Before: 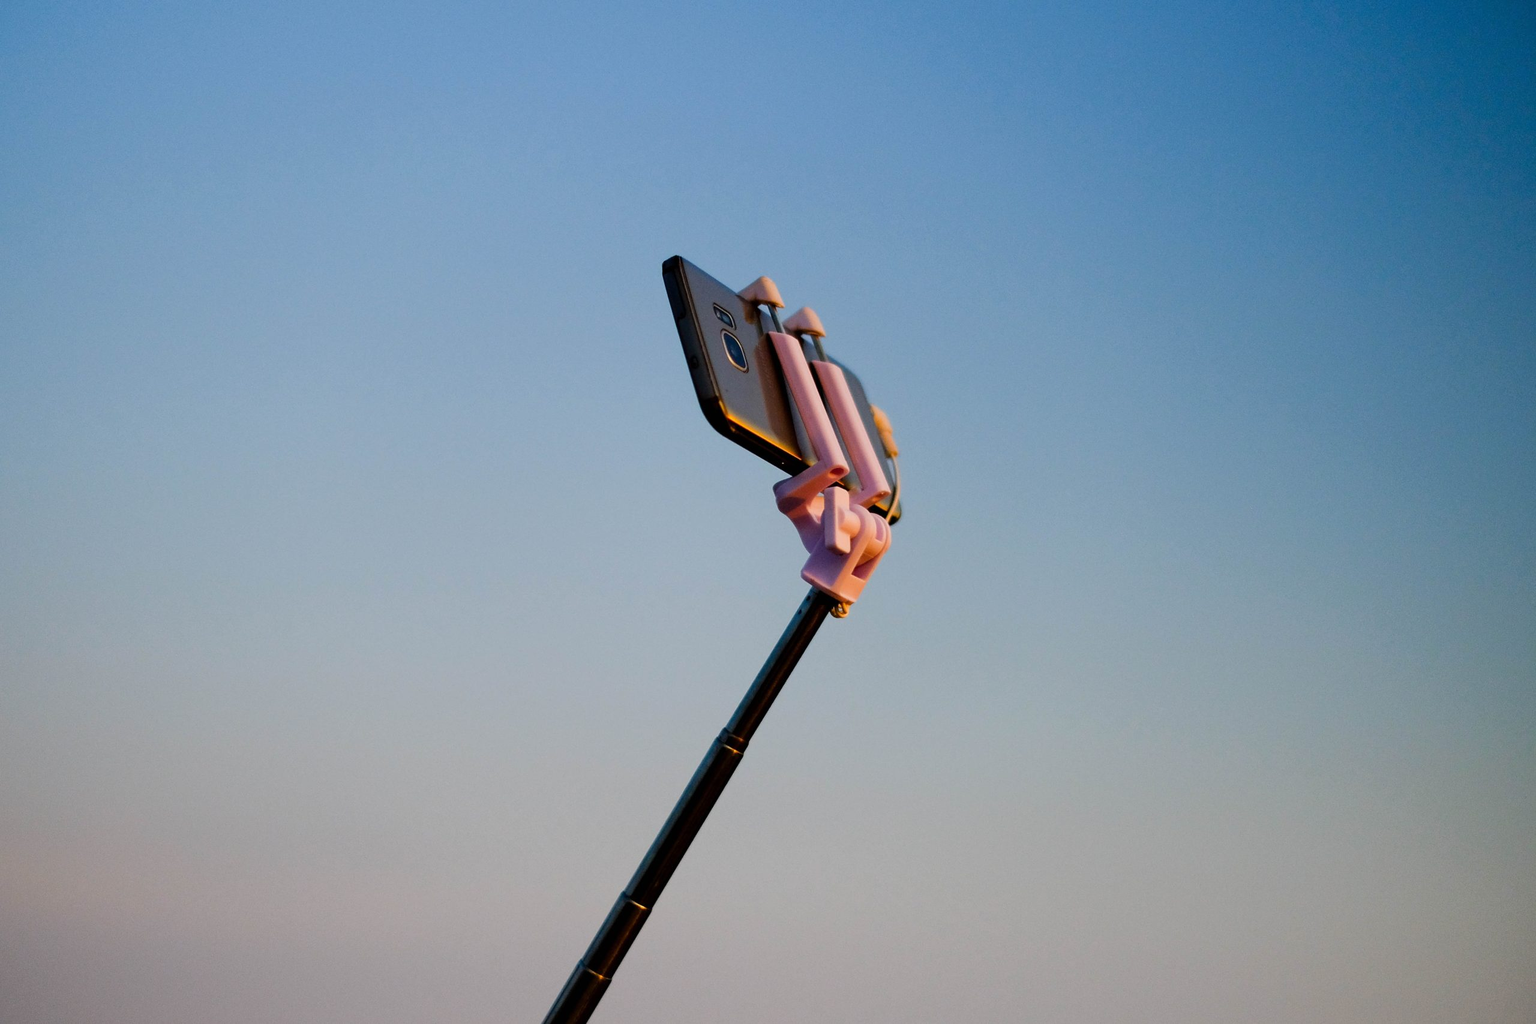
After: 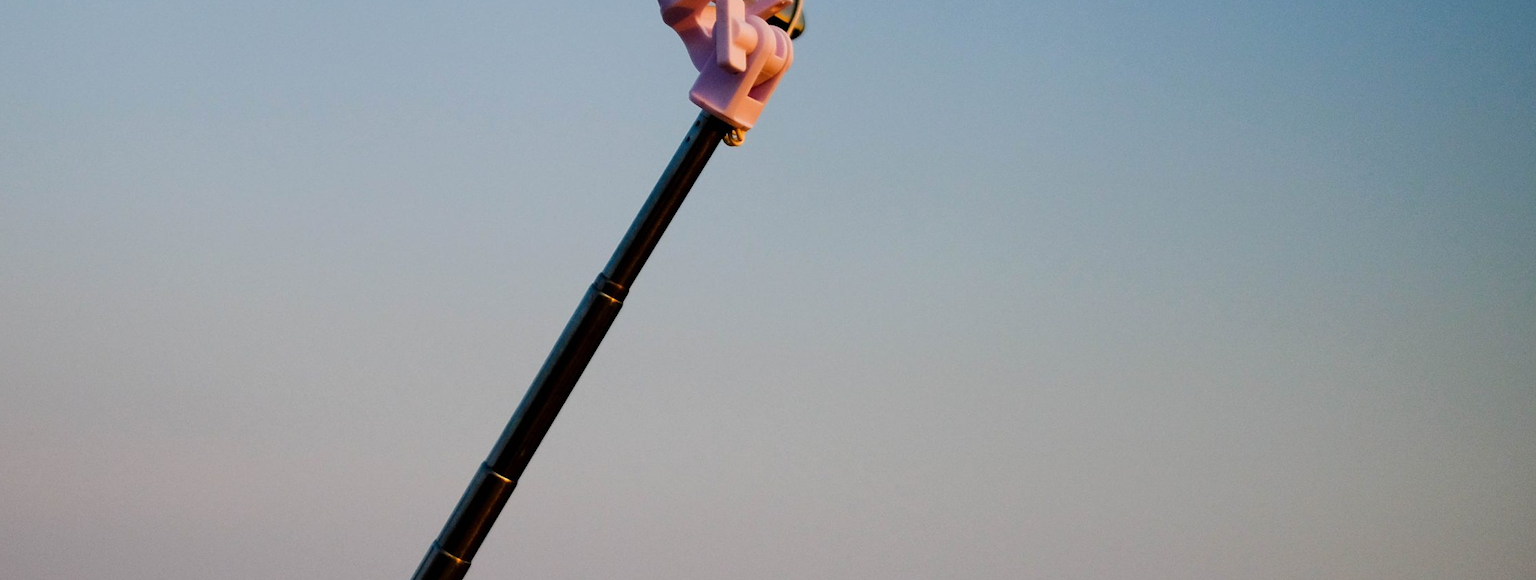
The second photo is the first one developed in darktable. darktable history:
crop and rotate: left 13.247%, top 47.982%, bottom 2.861%
